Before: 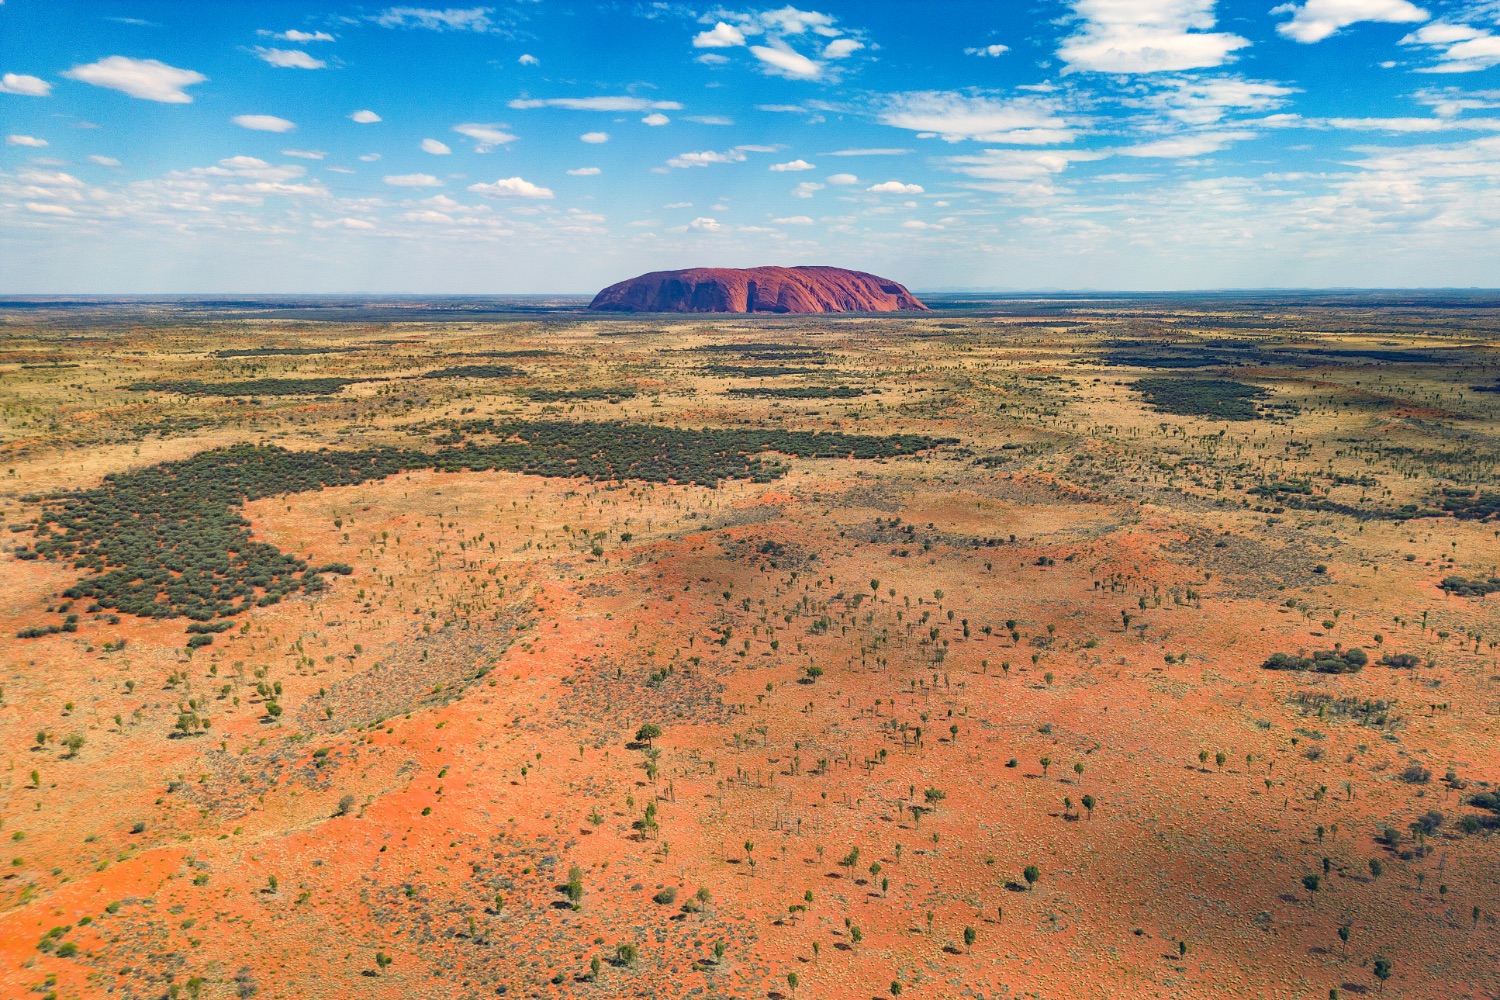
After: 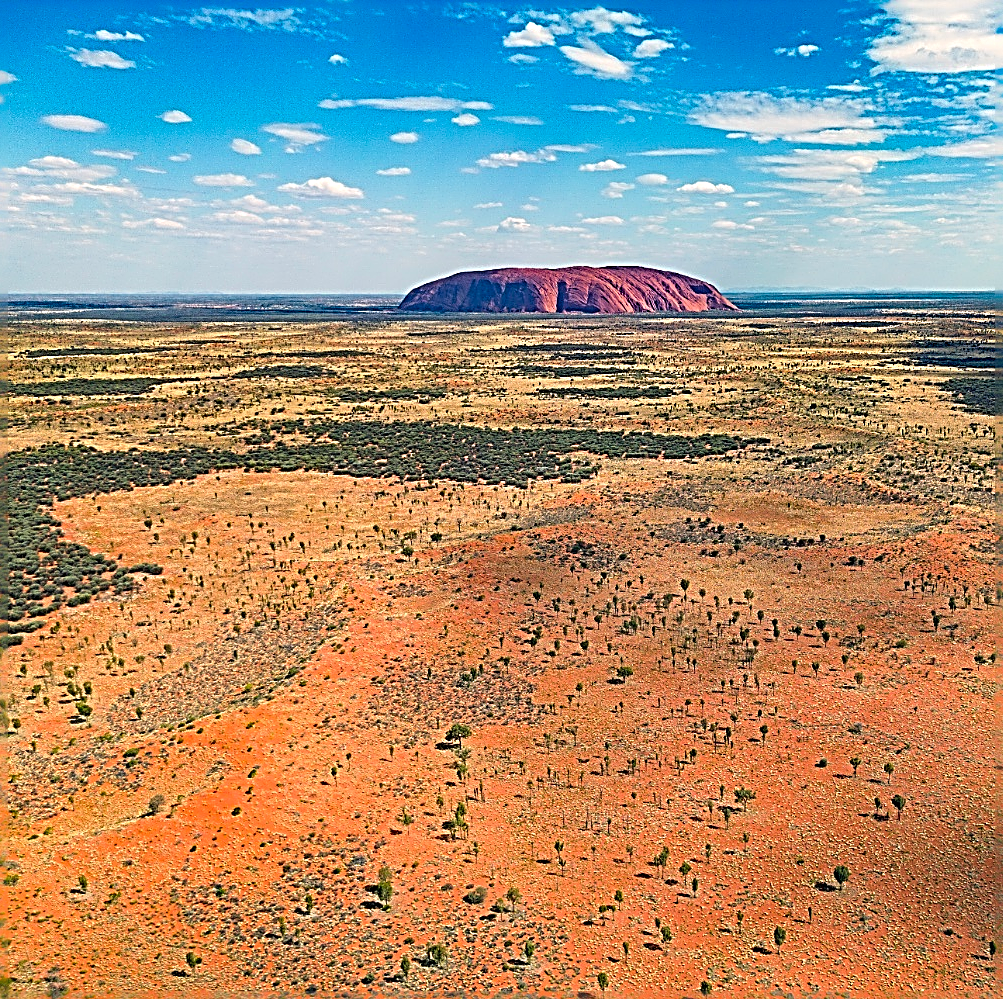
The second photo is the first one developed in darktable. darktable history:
sharpen: radius 3.142, amount 1.735
crop and rotate: left 12.726%, right 20.404%
